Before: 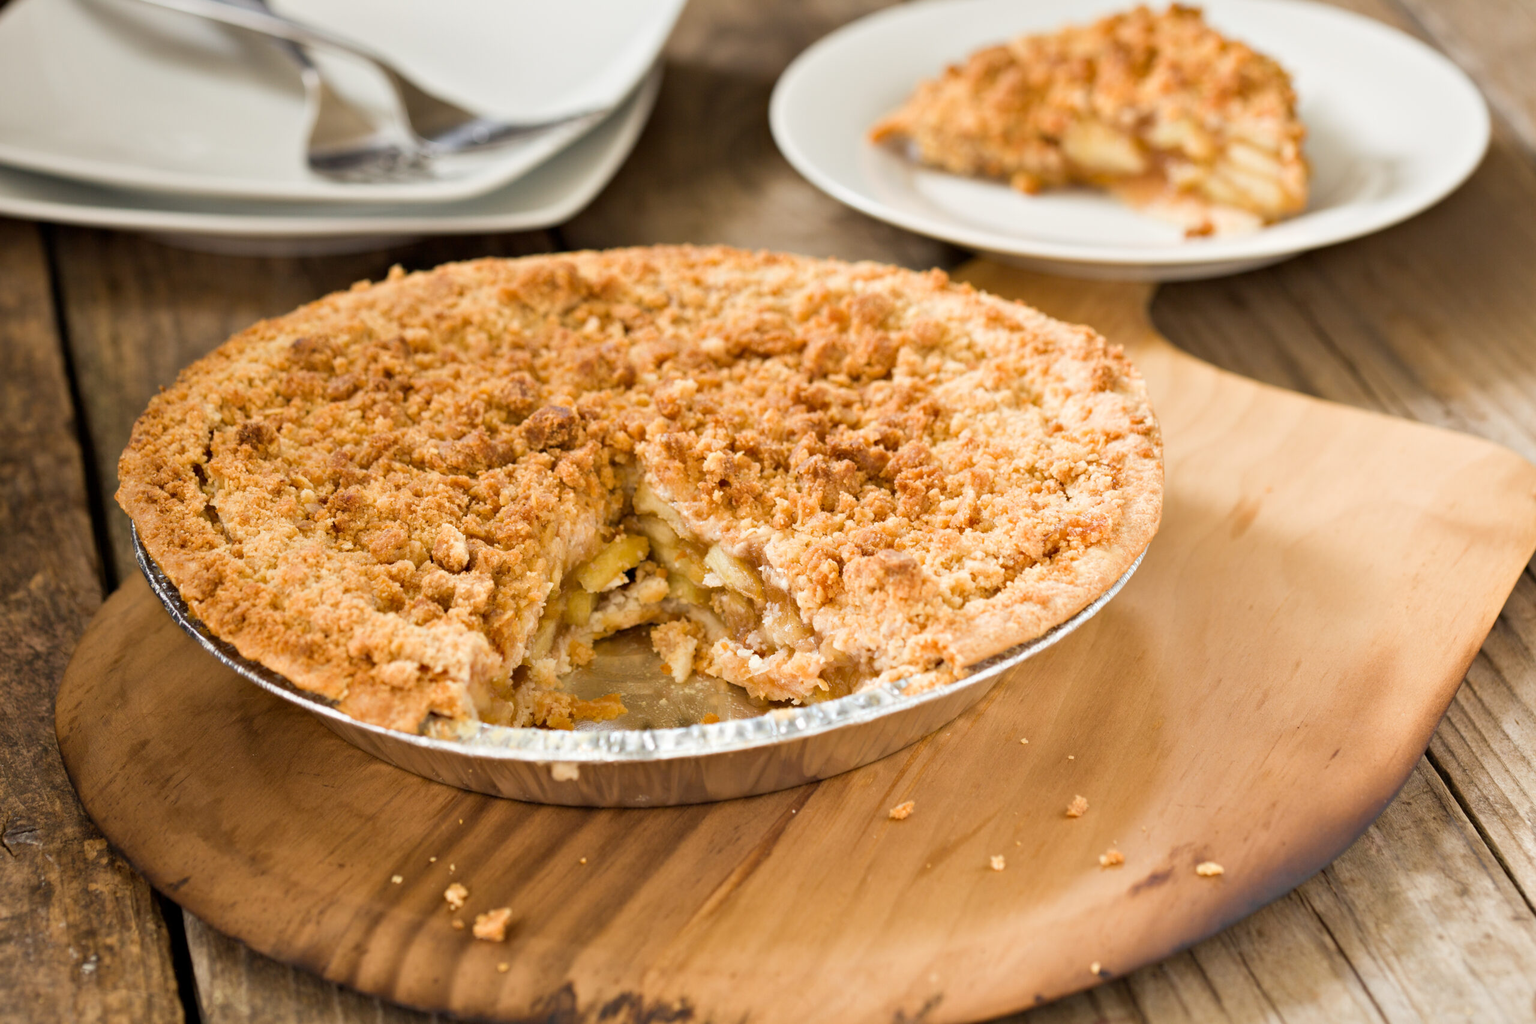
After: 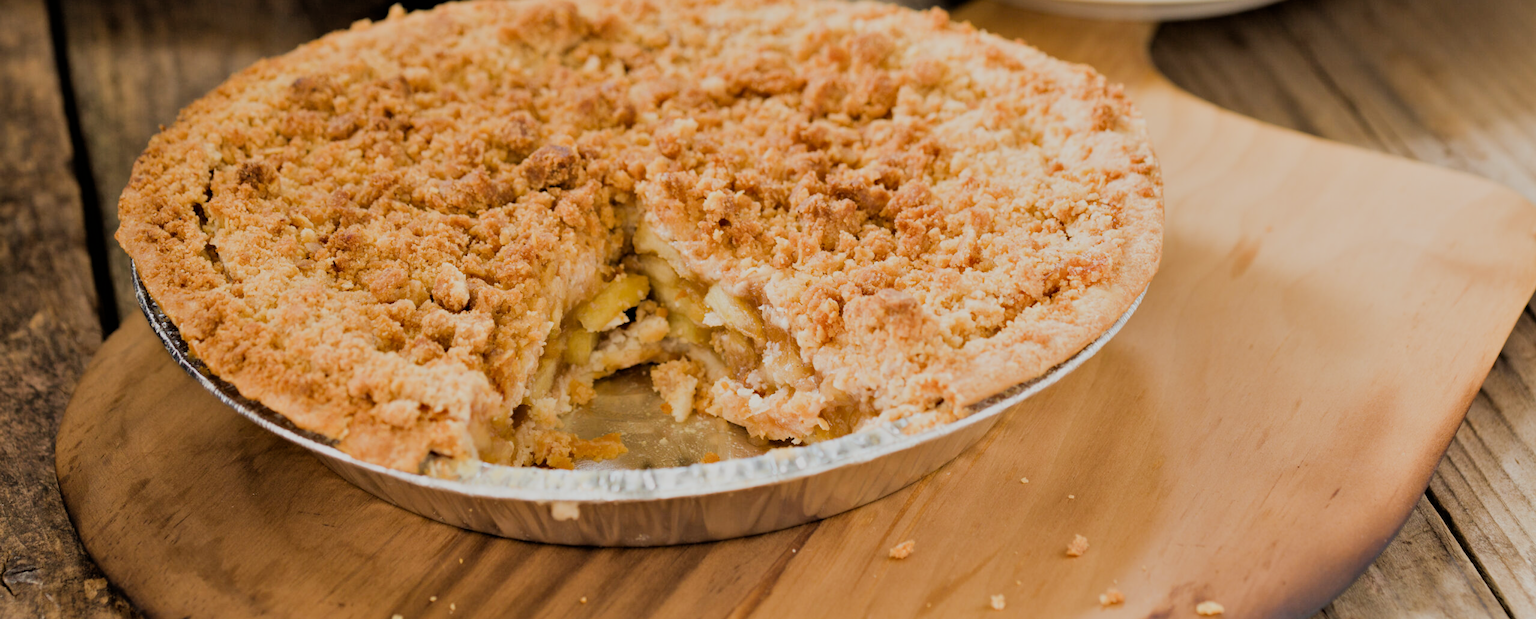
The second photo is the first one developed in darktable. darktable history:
crop and rotate: top 25.526%, bottom 13.961%
filmic rgb: black relative exposure -9.27 EV, white relative exposure 6.71 EV, hardness 3.07, contrast 1.059
shadows and highlights: shadows 36.89, highlights -26.81, soften with gaussian
